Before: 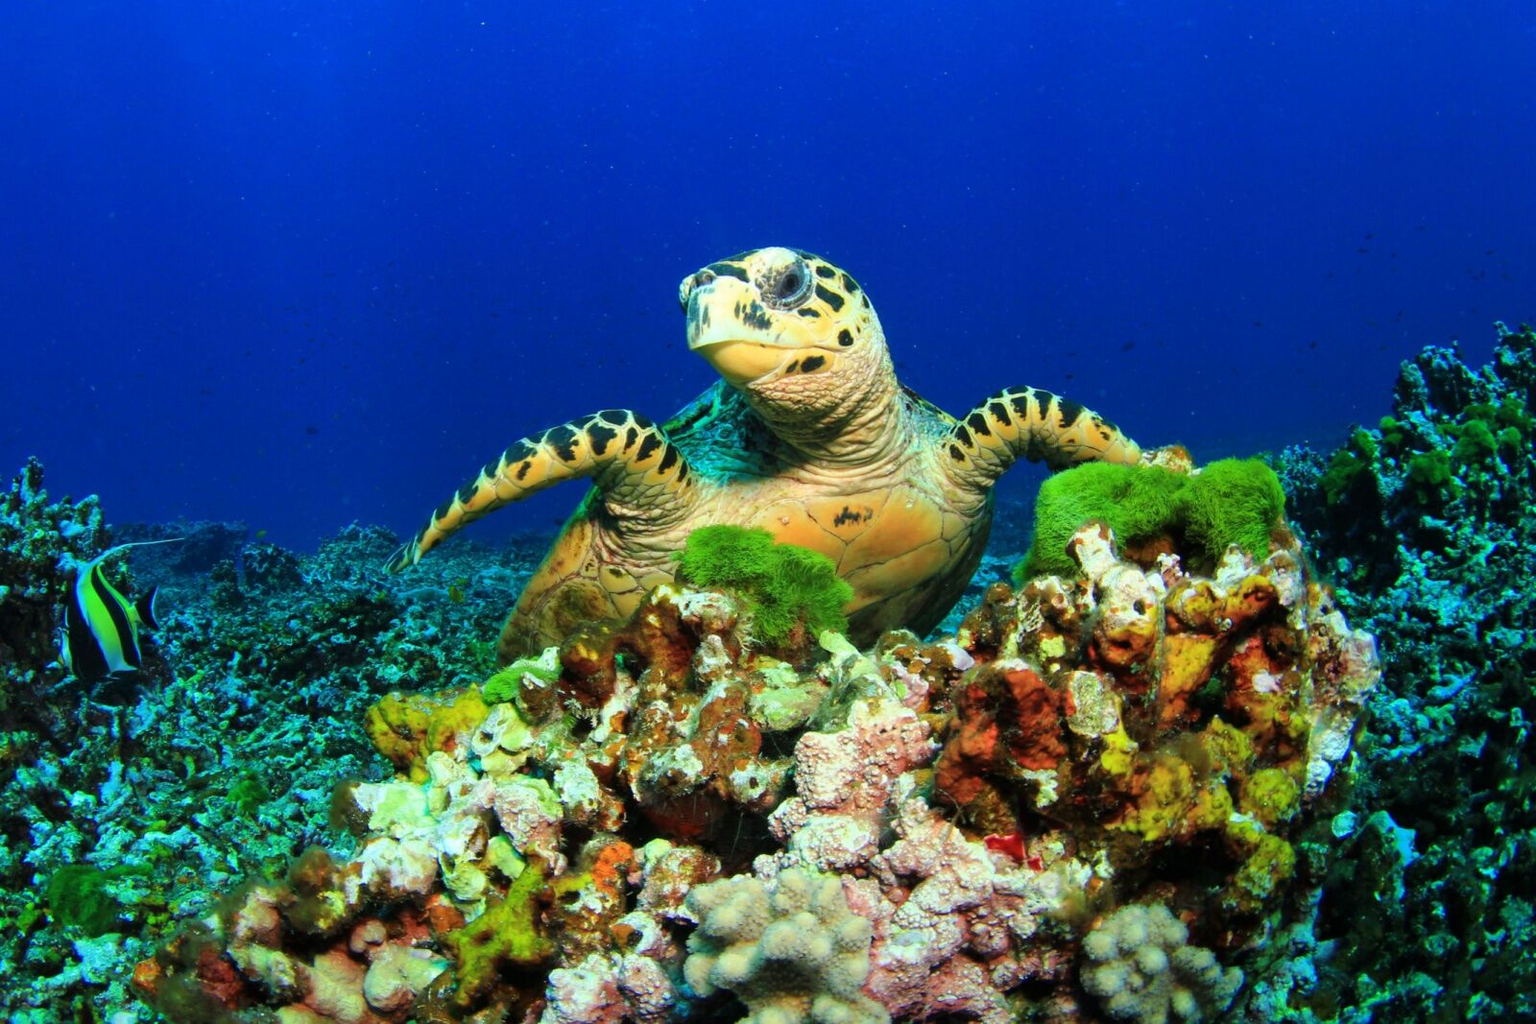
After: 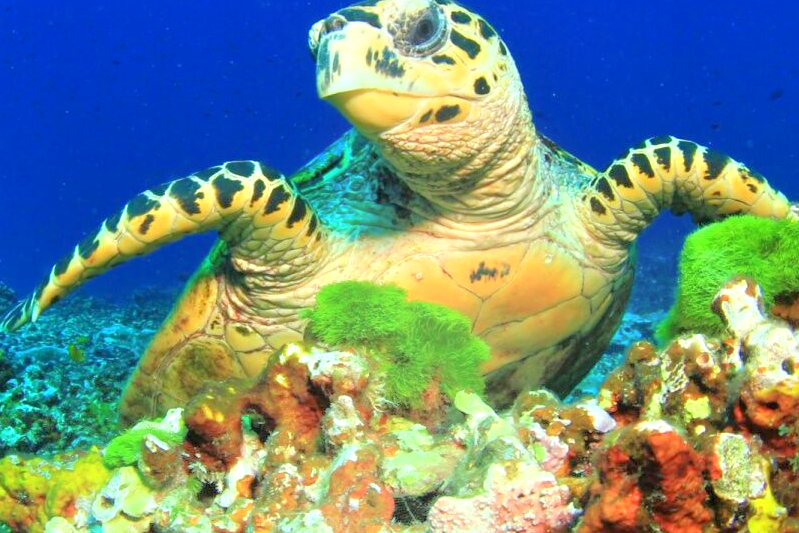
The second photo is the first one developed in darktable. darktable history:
tone equalizer: -8 EV 2 EV, -7 EV 2 EV, -6 EV 2 EV, -5 EV 2 EV, -4 EV 2 EV, -3 EV 1.5 EV, -2 EV 1 EV, -1 EV 0.5 EV
crop: left 25%, top 25%, right 25%, bottom 25%
shadows and highlights: shadows -21.3, highlights 100, soften with gaussian
